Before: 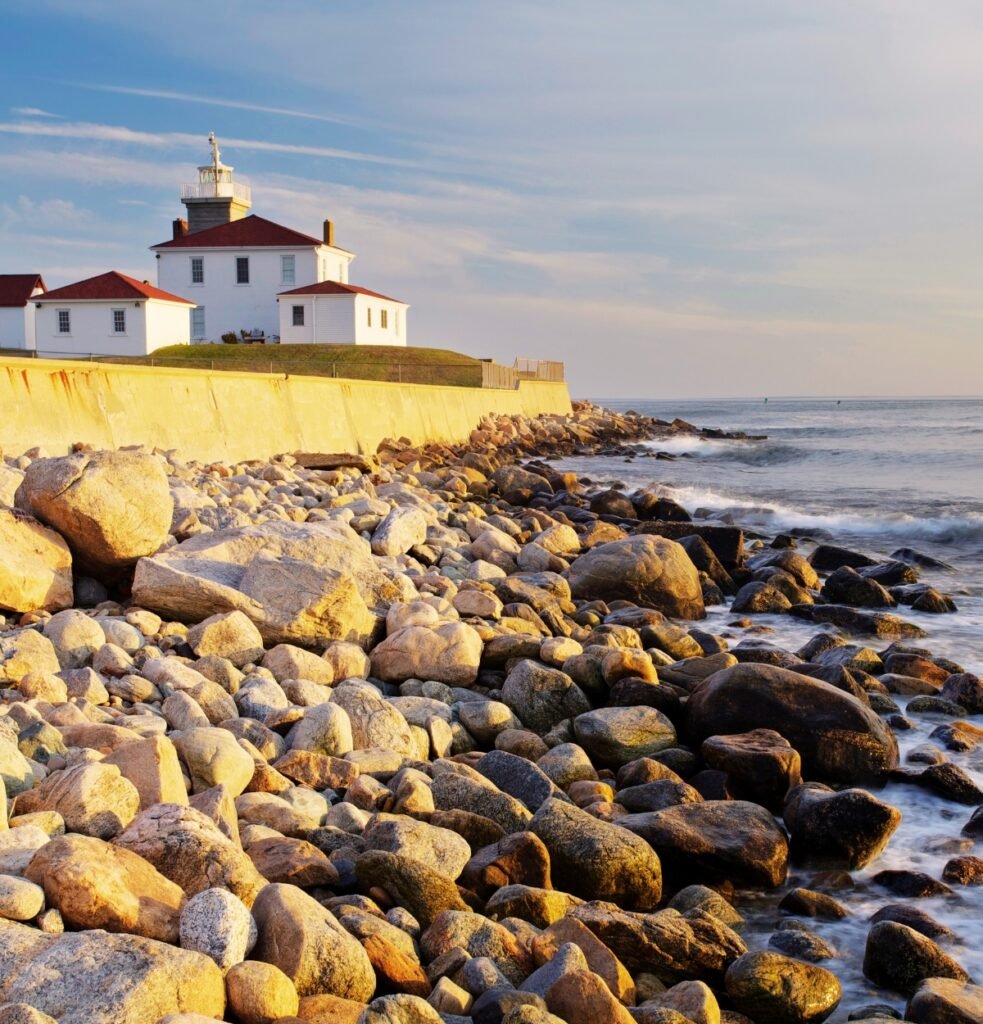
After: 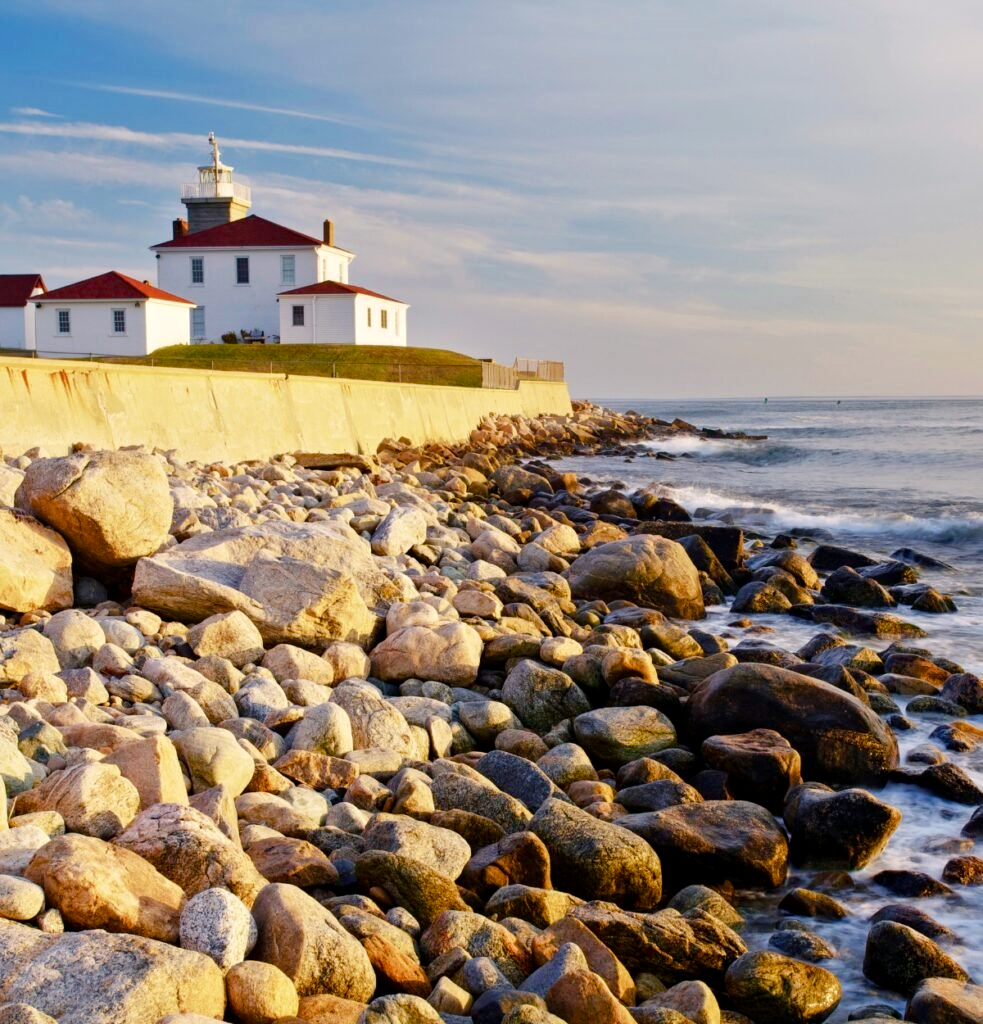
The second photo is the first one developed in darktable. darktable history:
local contrast: mode bilateral grid, contrast 27, coarseness 16, detail 116%, midtone range 0.2
color balance rgb: shadows lift › chroma 2%, shadows lift › hue 216.01°, perceptual saturation grading › global saturation 25.4%, perceptual saturation grading › highlights -50.435%, perceptual saturation grading › shadows 30.23%, global vibrance 20%
color correction: highlights b* -0.016, saturation 0.993
